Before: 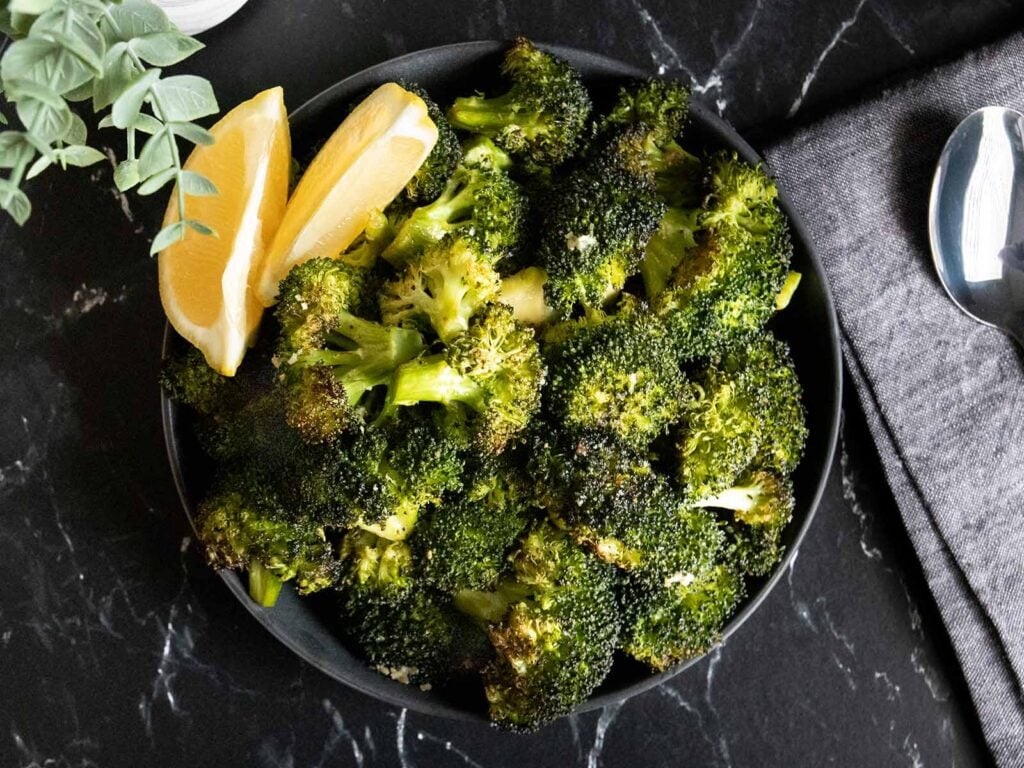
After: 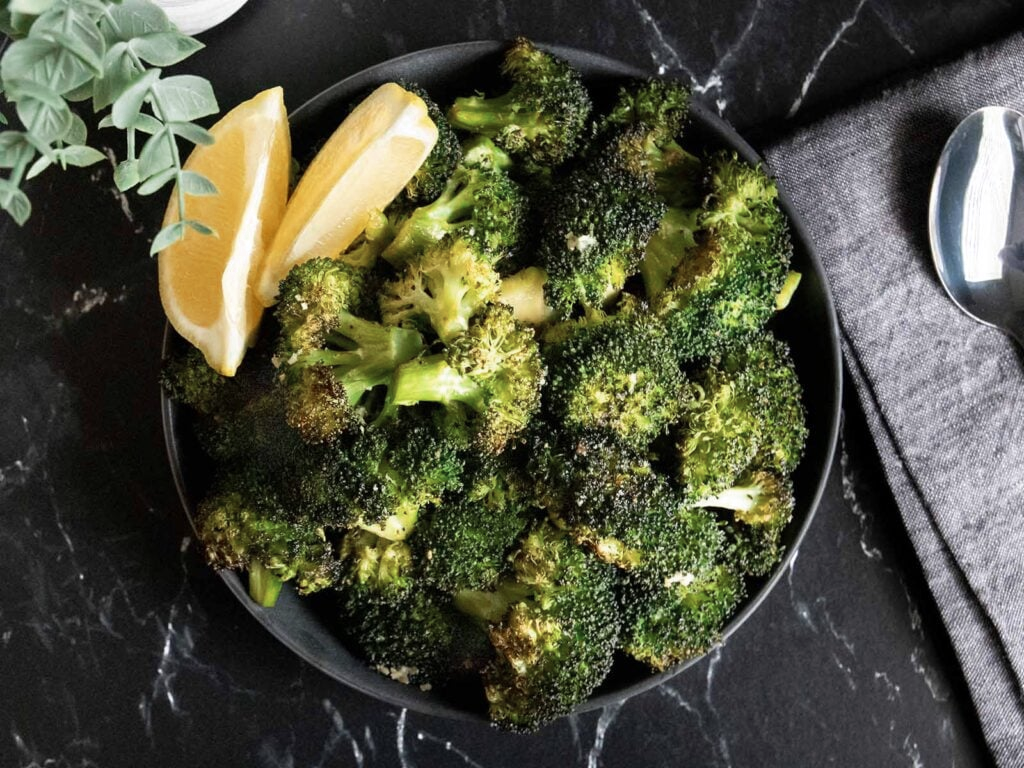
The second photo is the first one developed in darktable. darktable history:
color zones: curves: ch0 [(0, 0.5) (0.125, 0.4) (0.25, 0.5) (0.375, 0.4) (0.5, 0.4) (0.625, 0.6) (0.75, 0.6) (0.875, 0.5)]; ch1 [(0, 0.4) (0.125, 0.5) (0.25, 0.4) (0.375, 0.4) (0.5, 0.4) (0.625, 0.4) (0.75, 0.5) (0.875, 0.4)]; ch2 [(0, 0.6) (0.125, 0.5) (0.25, 0.5) (0.375, 0.6) (0.5, 0.6) (0.625, 0.5) (0.75, 0.5) (0.875, 0.5)]
